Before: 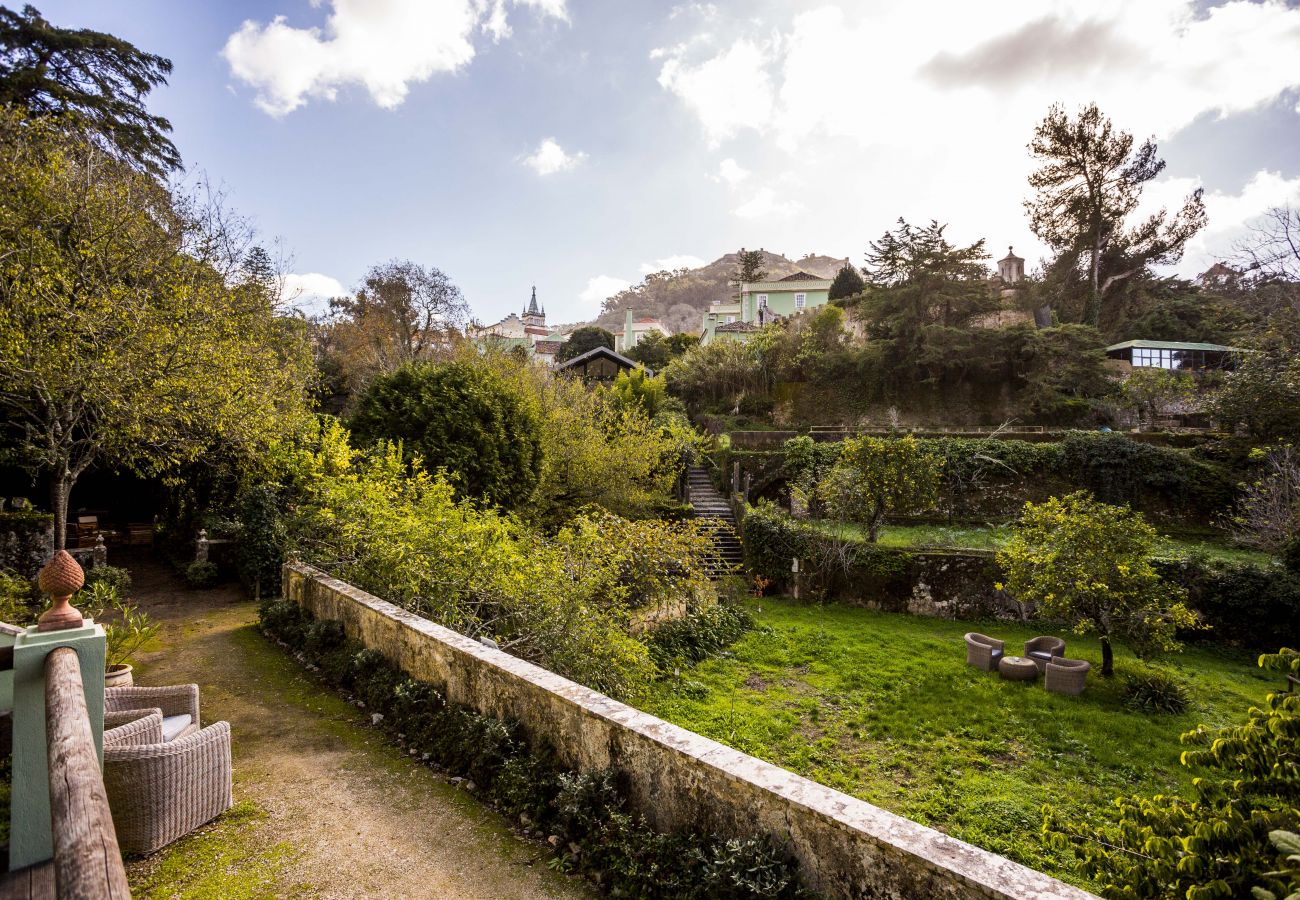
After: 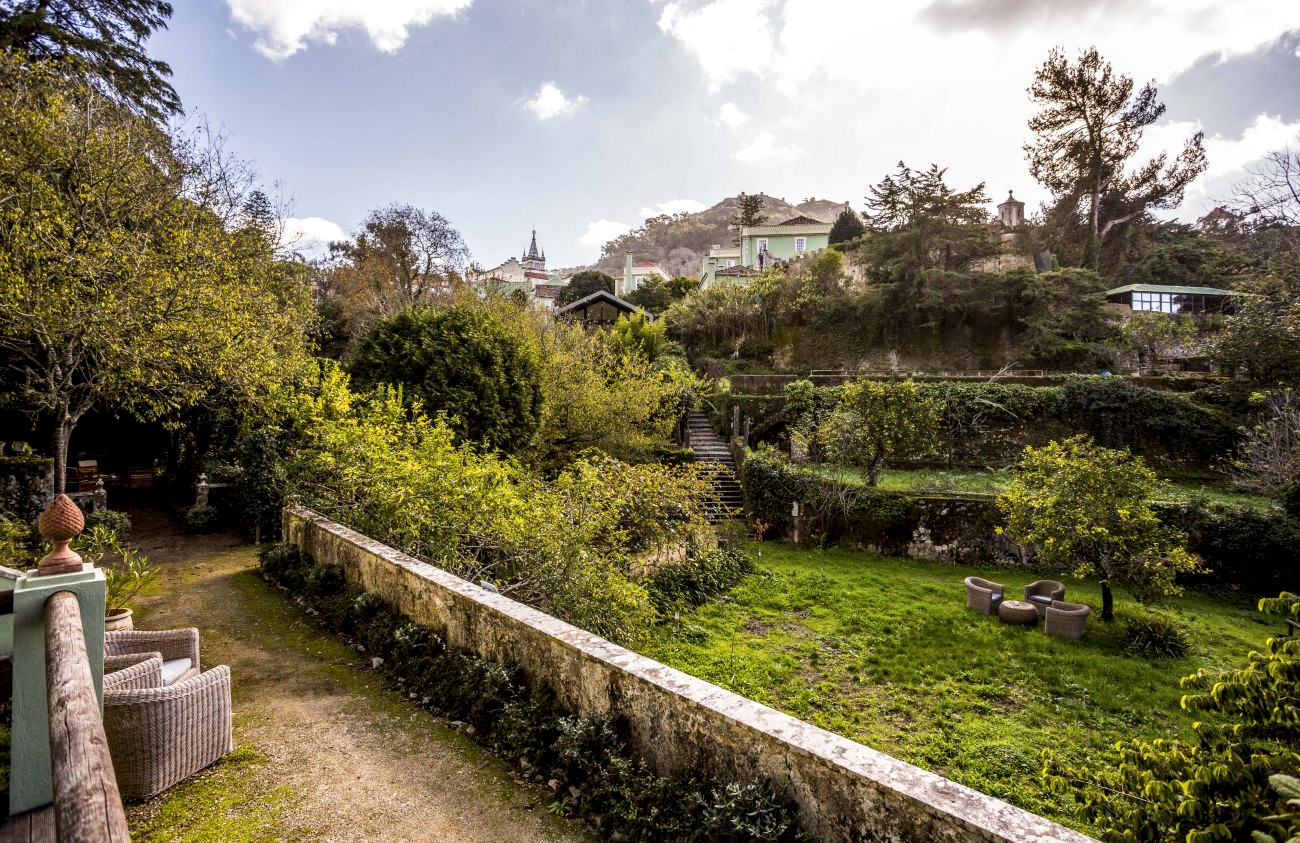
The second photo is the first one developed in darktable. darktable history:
local contrast: detail 130%
crop and rotate: top 6.25%
